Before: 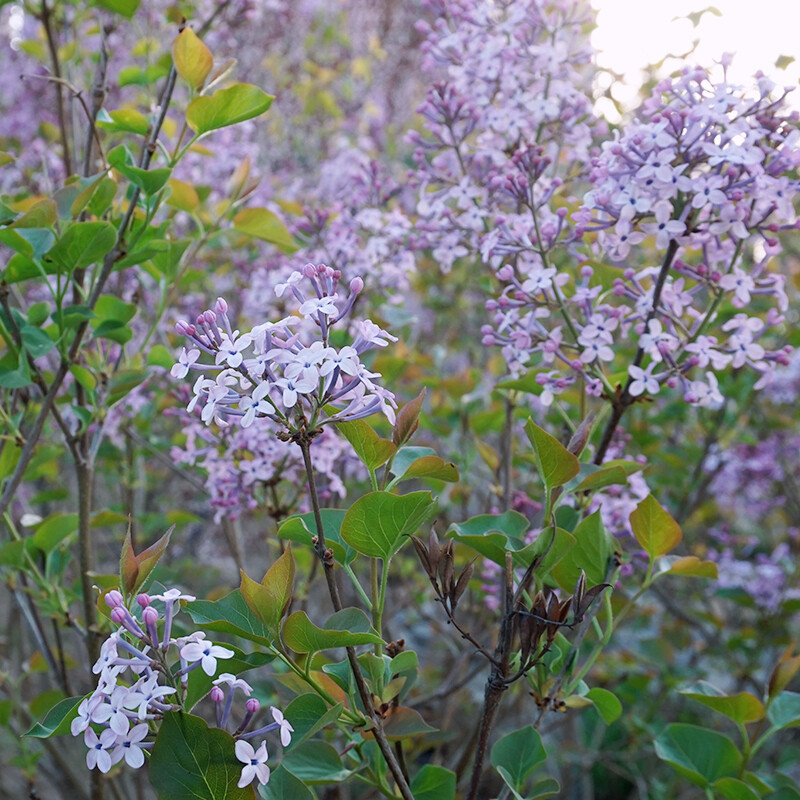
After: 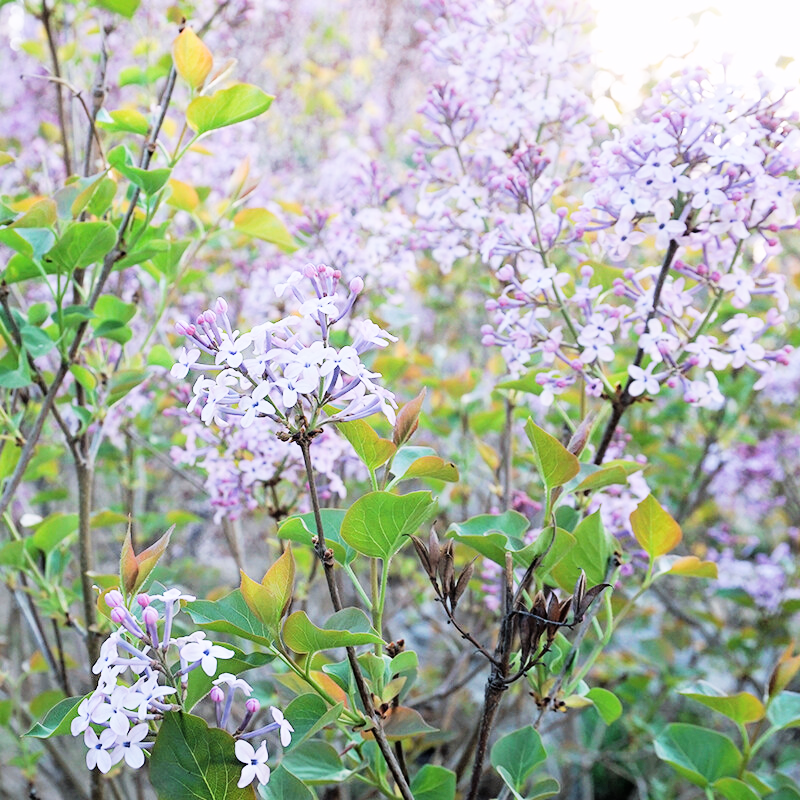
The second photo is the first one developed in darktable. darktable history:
filmic rgb: black relative exposure -5.11 EV, white relative exposure 3.98 EV, hardness 2.89, contrast 1.298, highlights saturation mix -30.18%
exposure: black level correction -0.002, exposure 1.36 EV, compensate exposure bias true, compensate highlight preservation false
